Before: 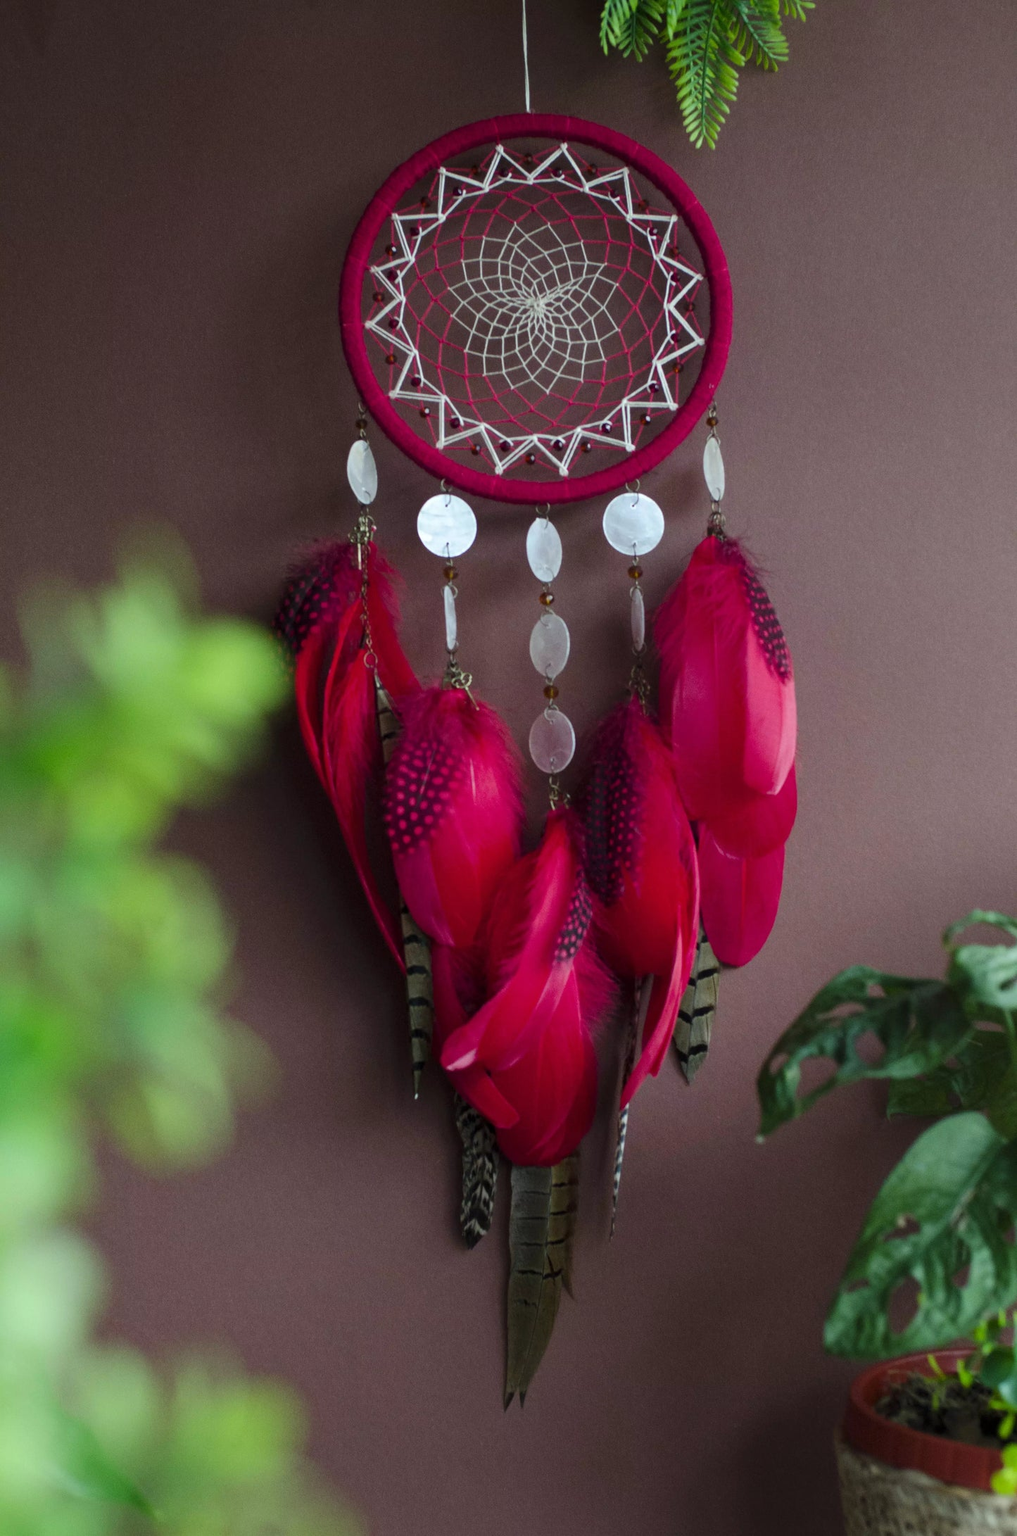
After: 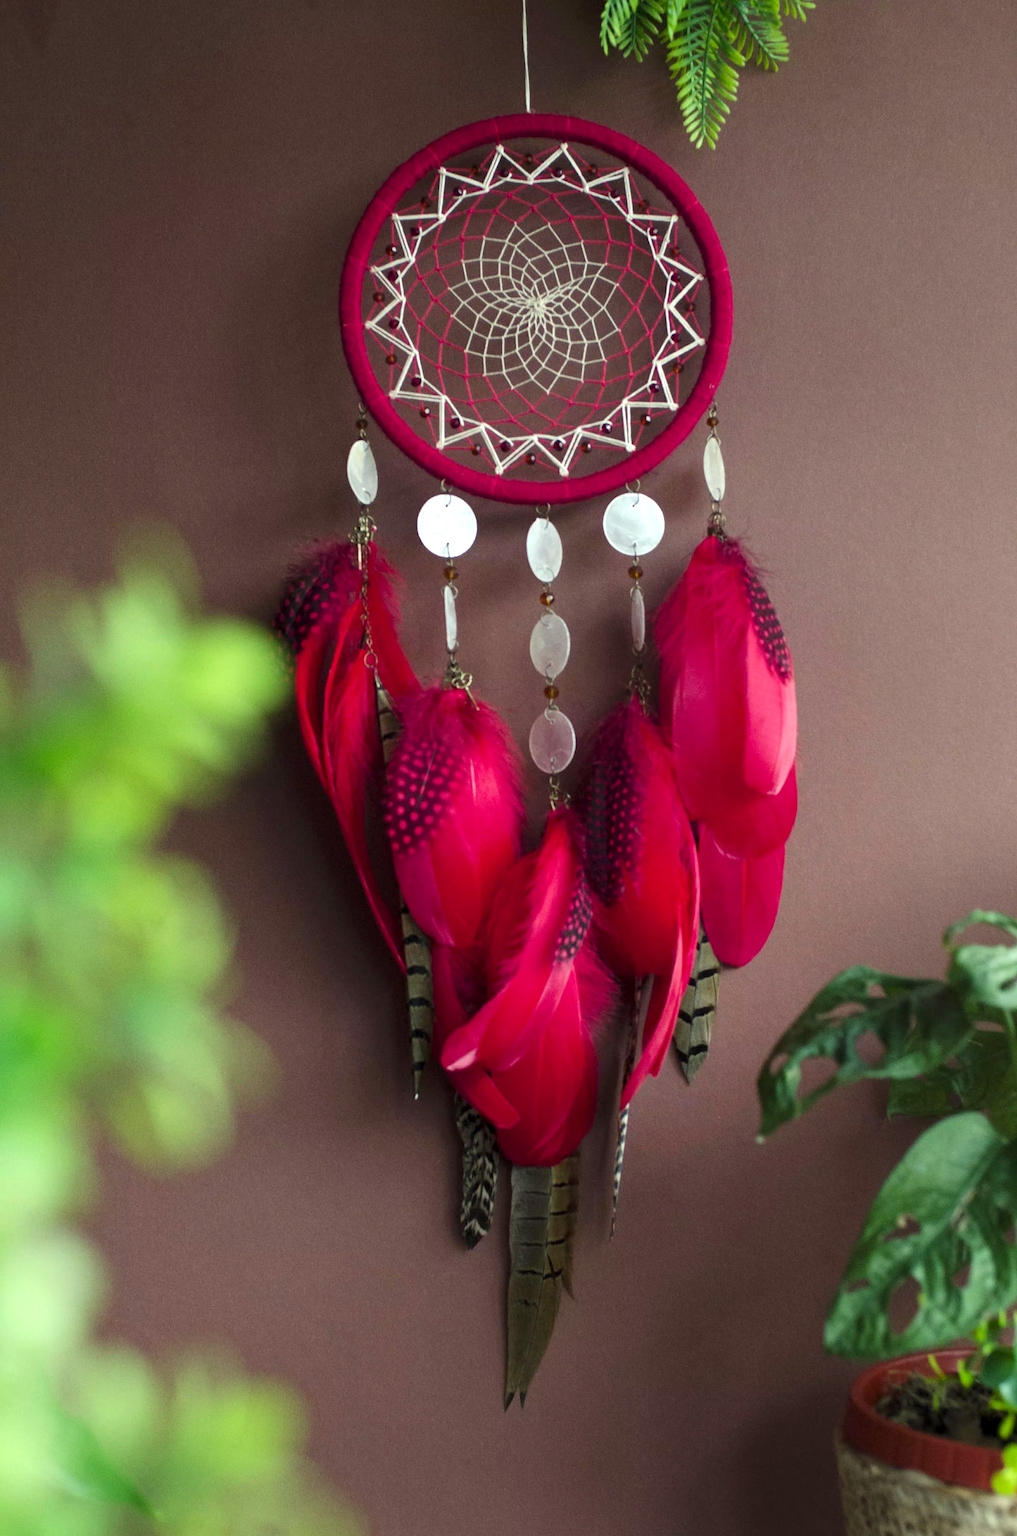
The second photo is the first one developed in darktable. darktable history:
tone equalizer: on, module defaults
white balance: red 1.029, blue 0.92
exposure: black level correction 0.001, exposure 0.5 EV, compensate exposure bias true, compensate highlight preservation false
